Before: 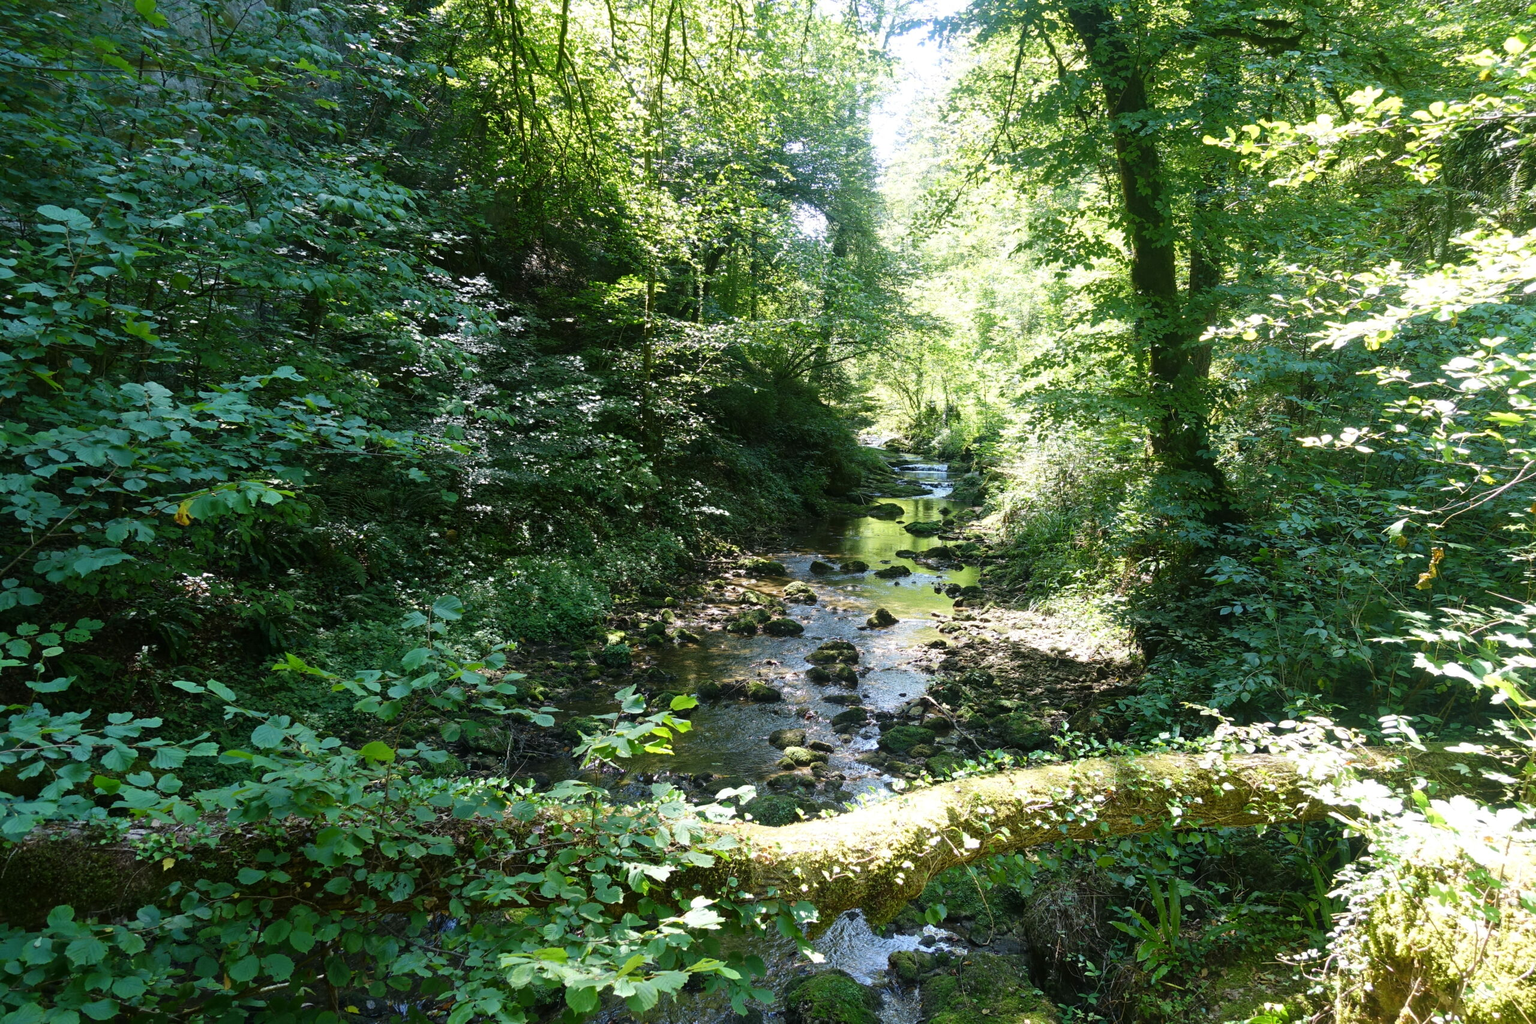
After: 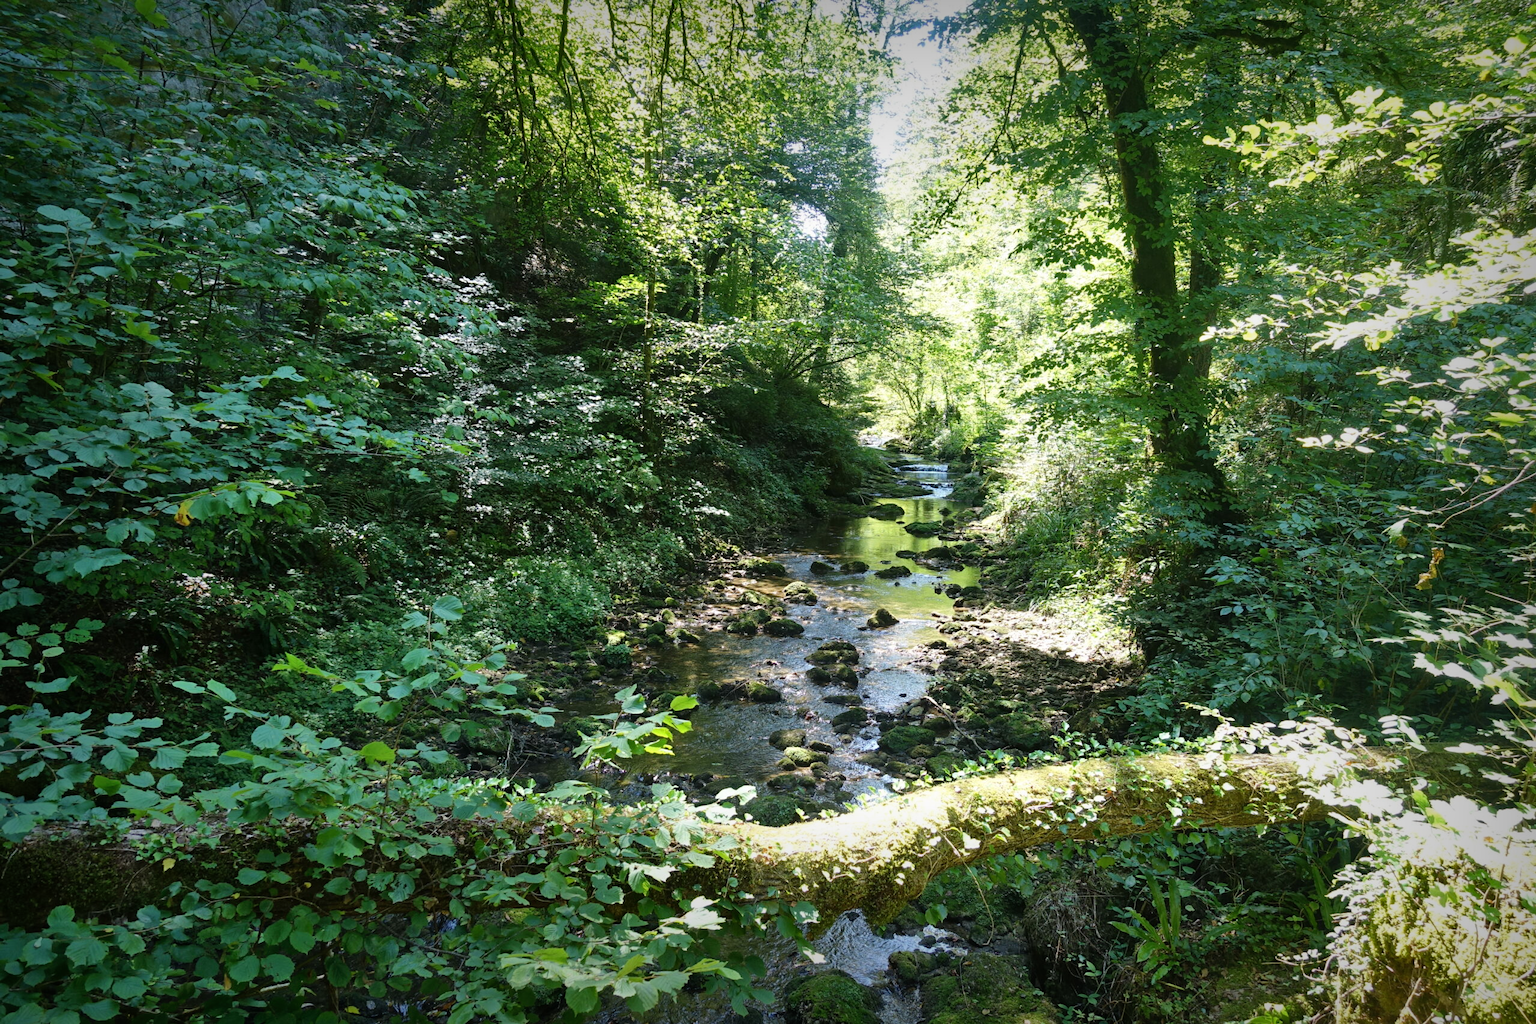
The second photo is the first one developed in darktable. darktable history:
exposure: compensate highlight preservation false
shadows and highlights: low approximation 0.01, soften with gaussian
vignetting: fall-off start 53.2%, brightness -0.594, saturation 0, automatic ratio true, width/height ratio 1.313, shape 0.22, unbound false
